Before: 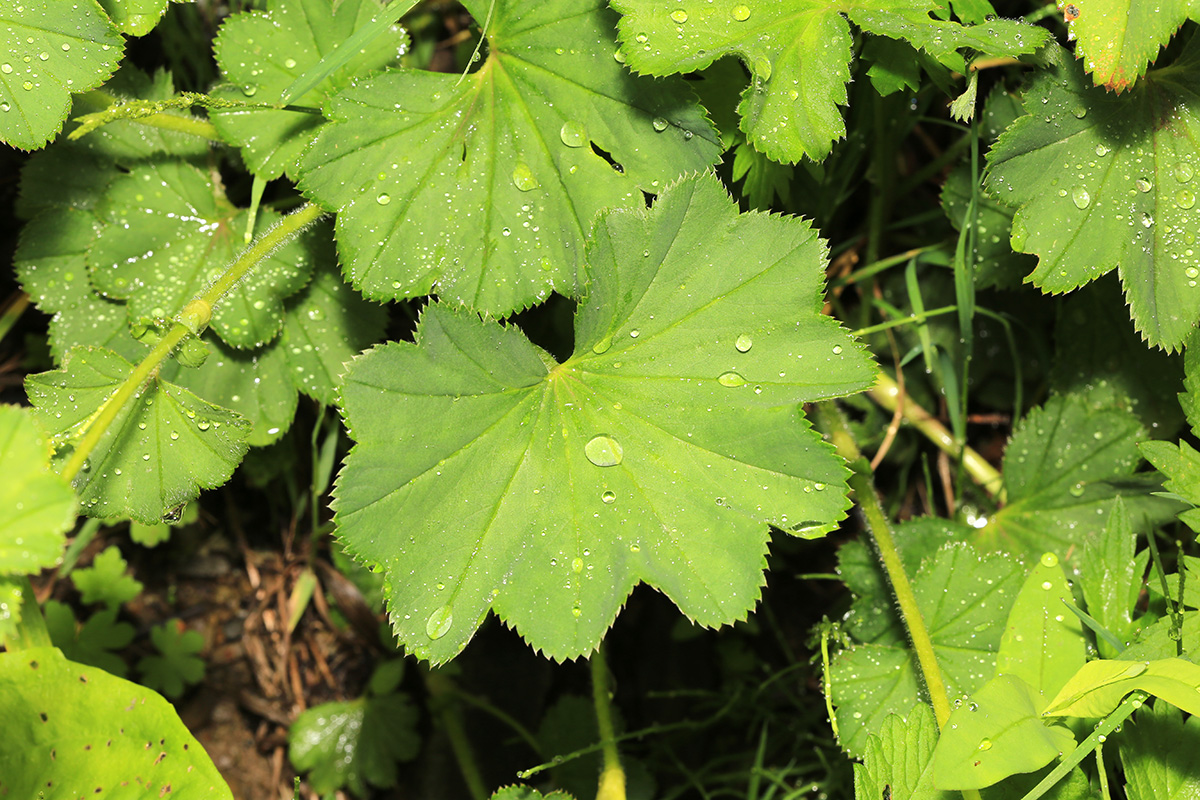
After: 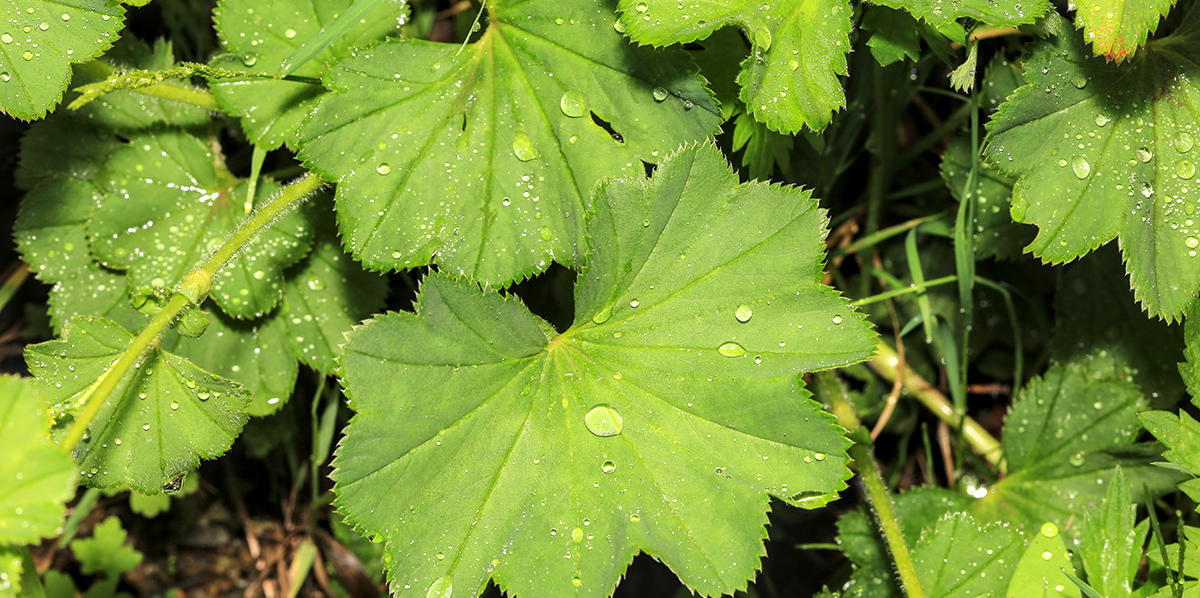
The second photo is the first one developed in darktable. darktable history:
local contrast: detail 130%
crop: top 3.831%, bottom 21.324%
